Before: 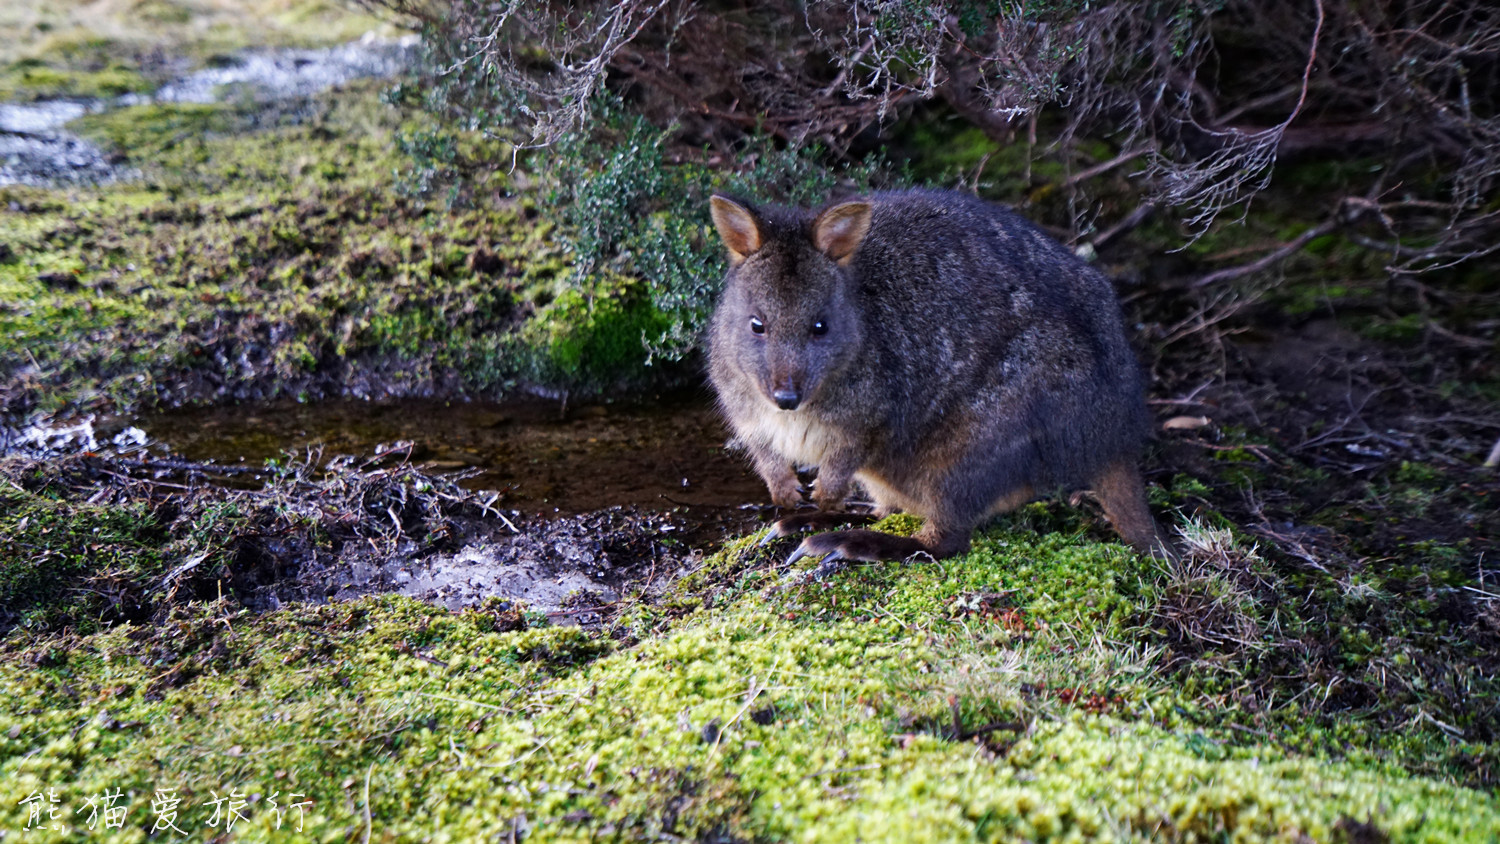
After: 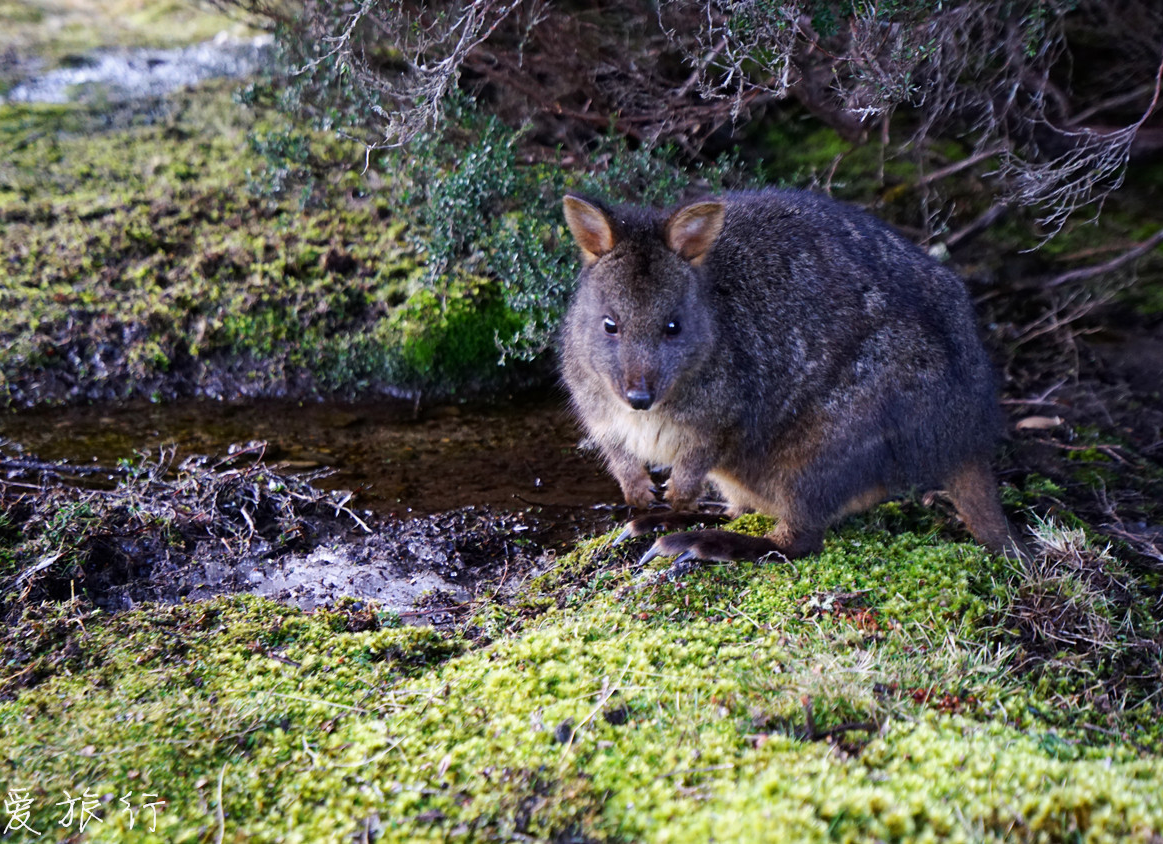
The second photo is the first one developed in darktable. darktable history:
contrast brightness saturation: contrast 0.046
crop: left 9.845%, right 12.569%
tone equalizer: on, module defaults
